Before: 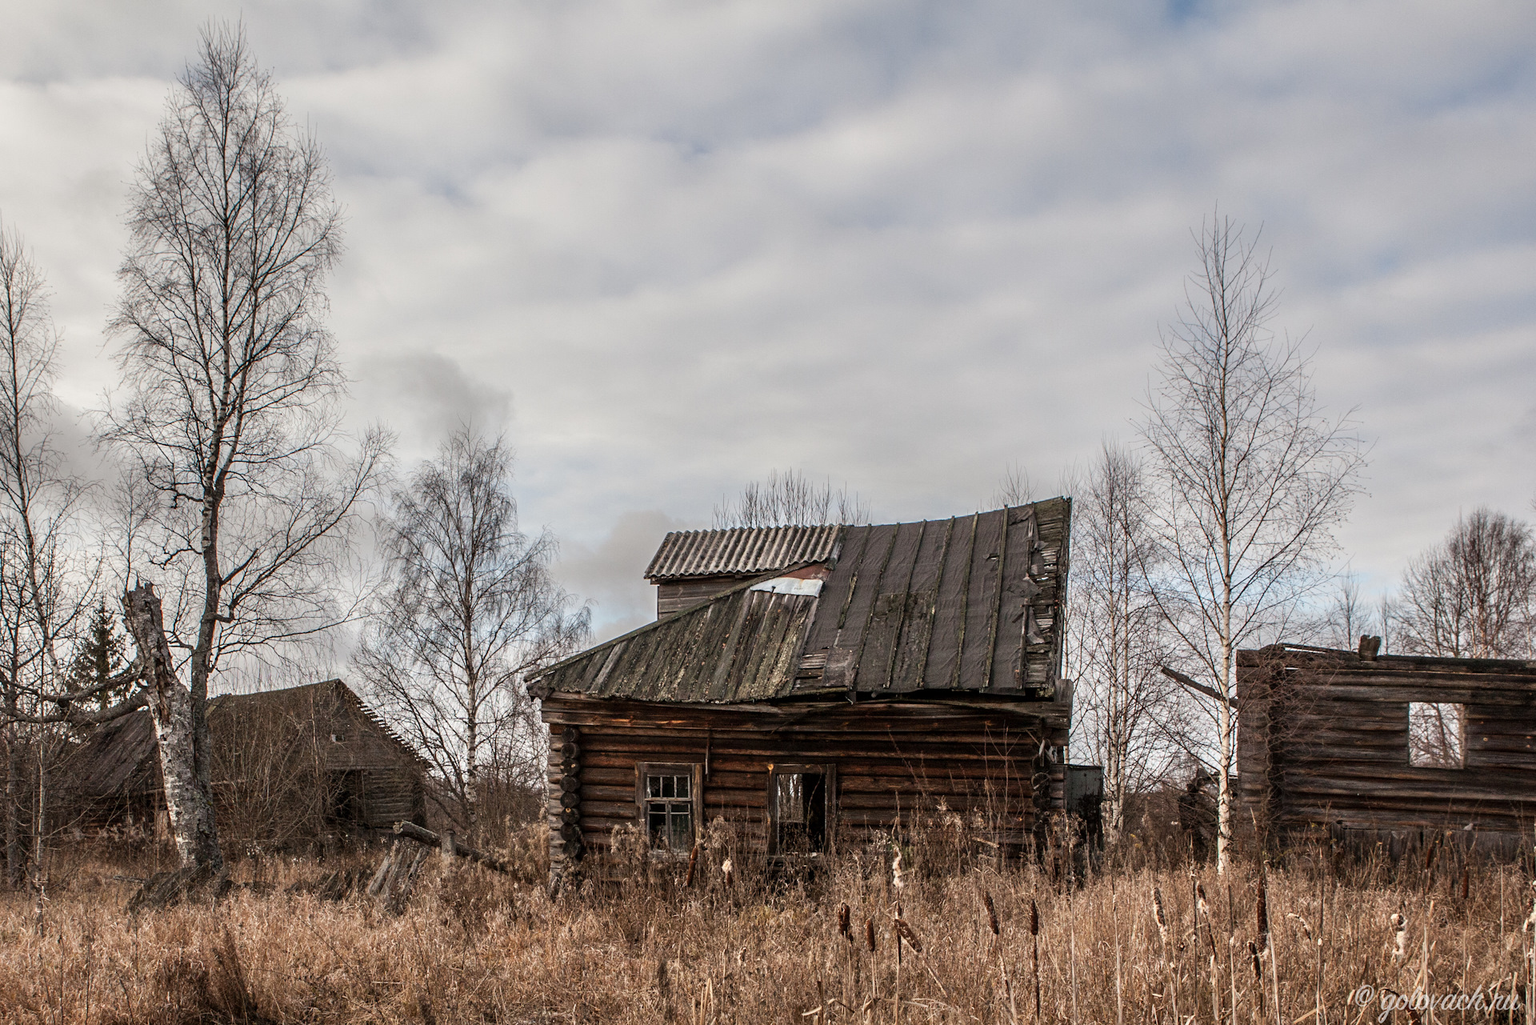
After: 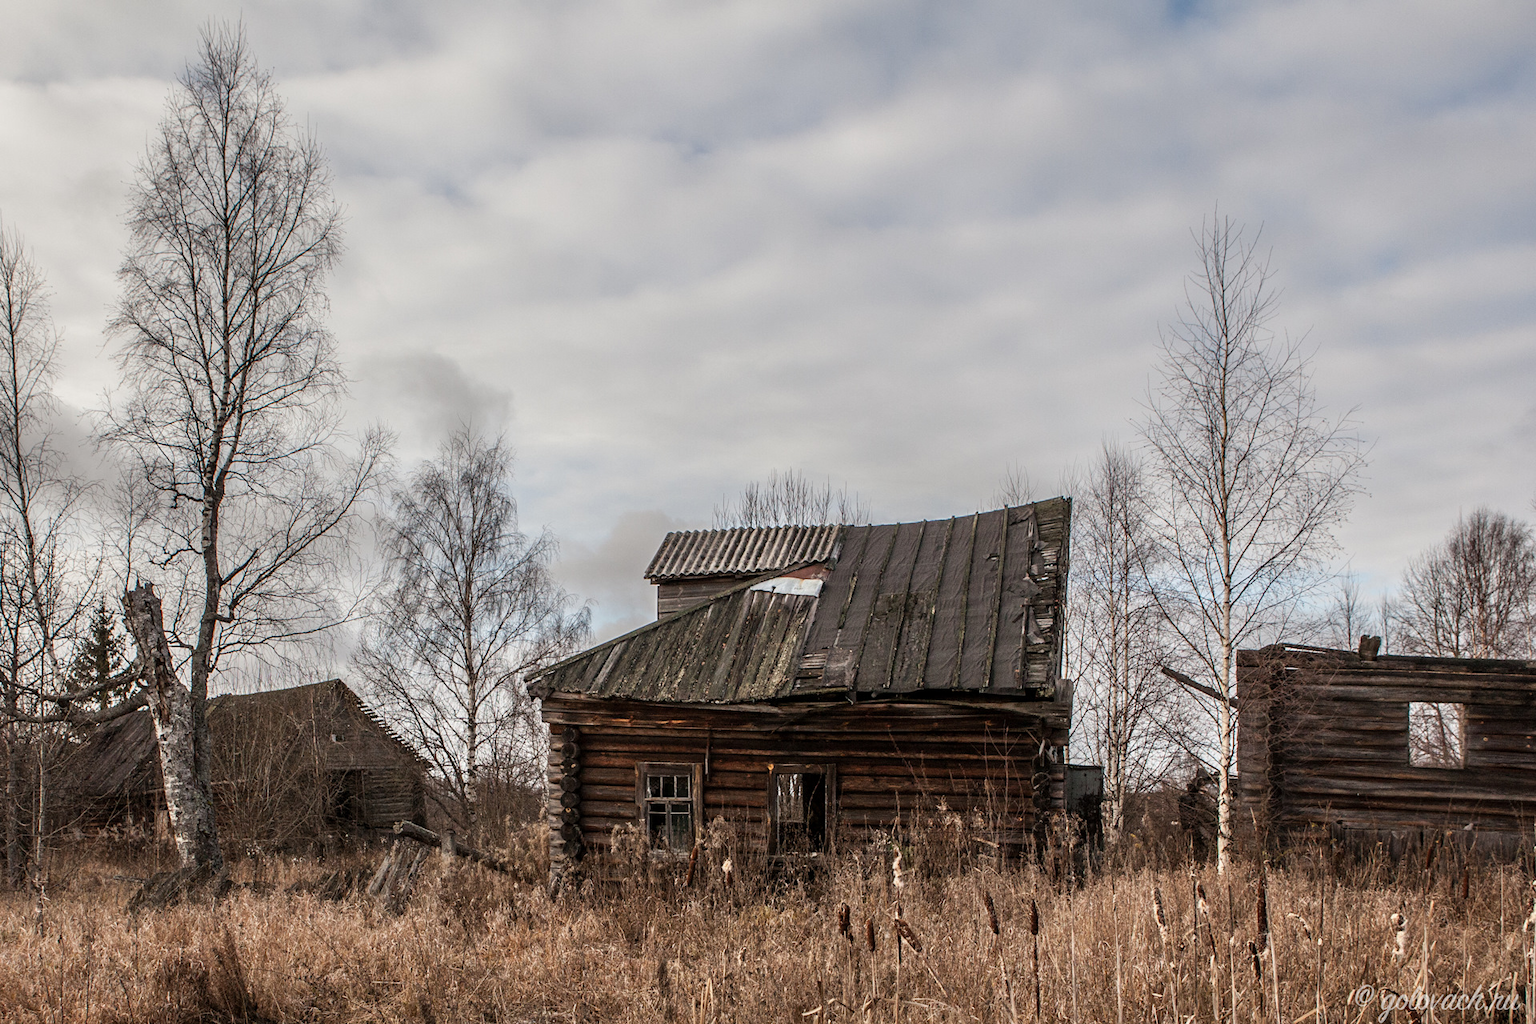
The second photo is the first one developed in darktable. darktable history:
exposure: exposure -0.04 EV, compensate highlight preservation false
